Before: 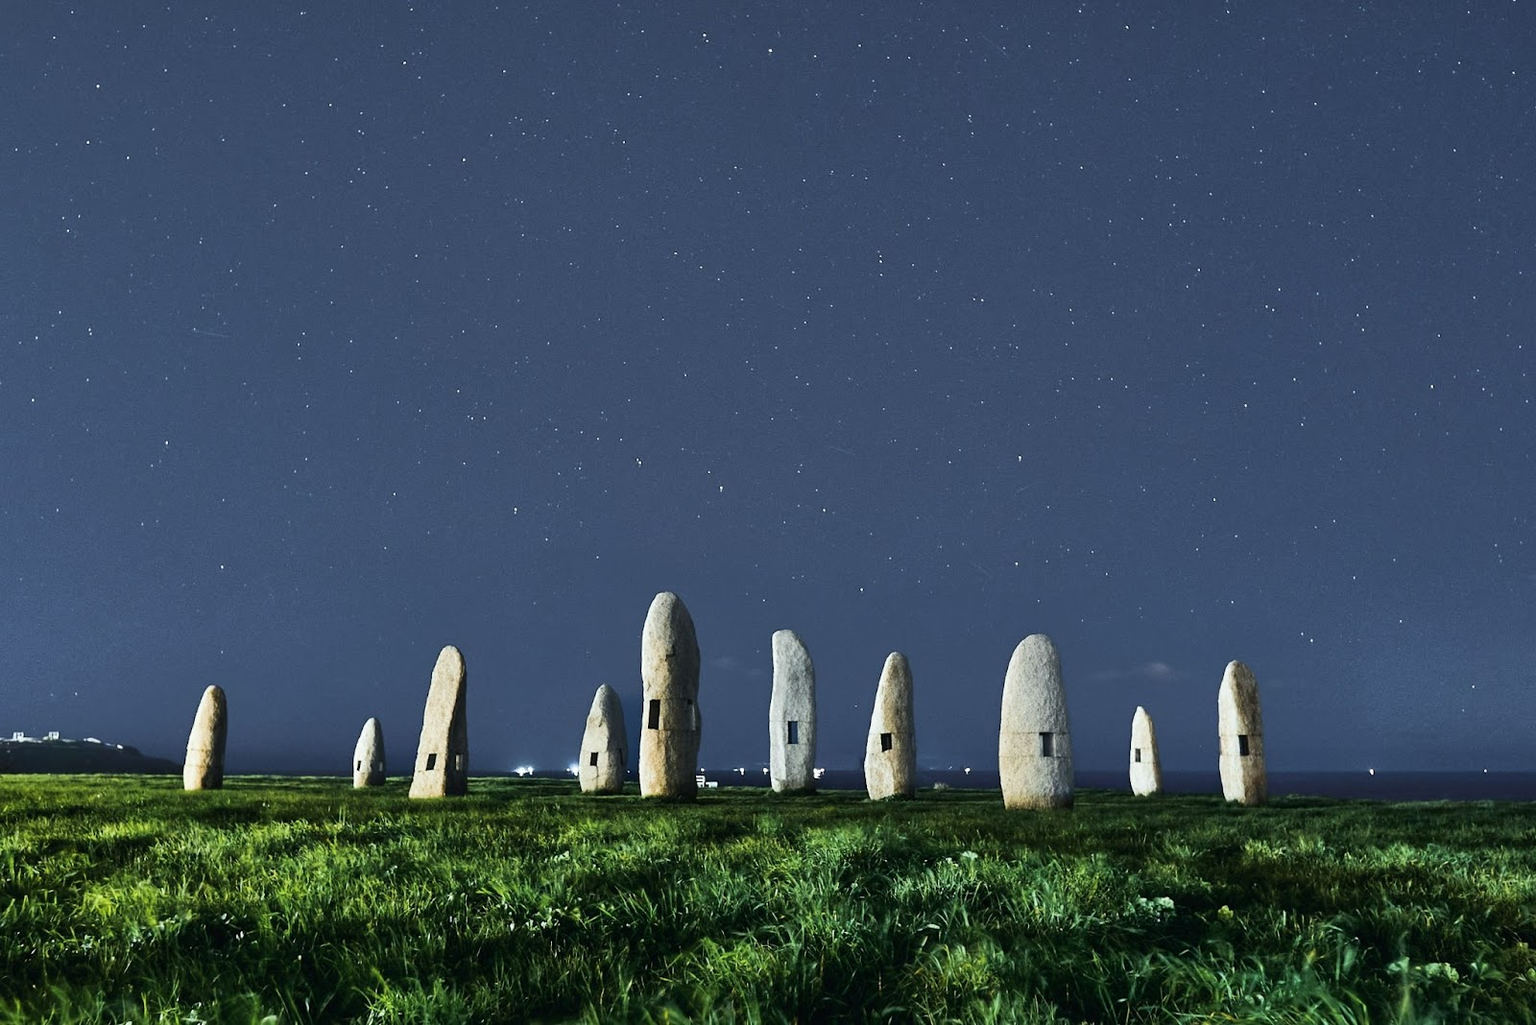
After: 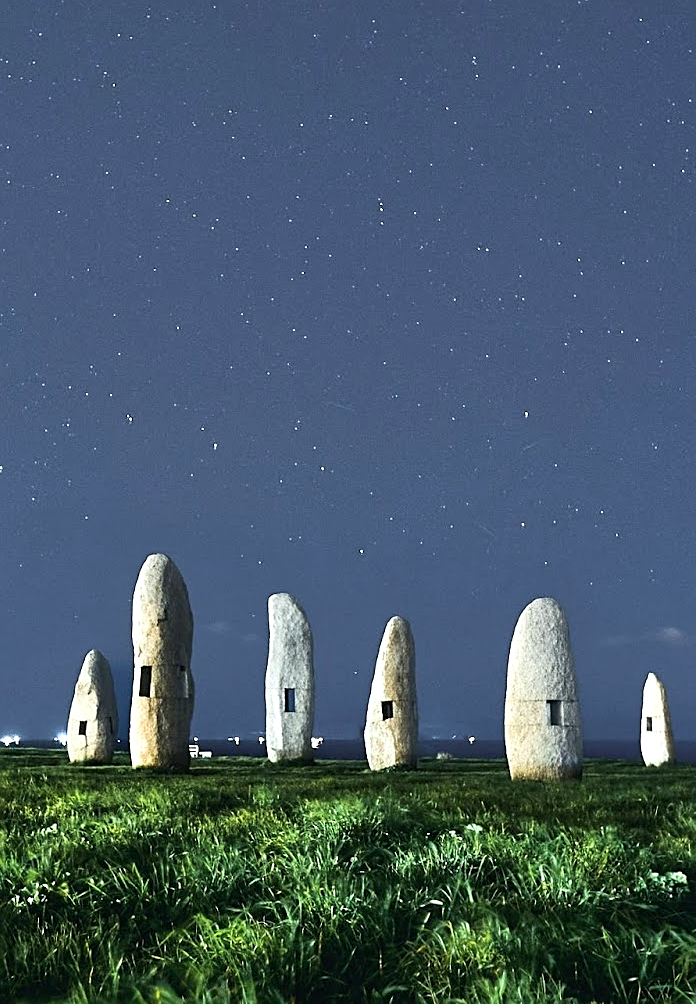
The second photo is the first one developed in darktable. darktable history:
crop: left 33.507%, top 5.933%, right 22.807%
exposure: black level correction 0, exposure 0.499 EV, compensate highlight preservation false
sharpen: on, module defaults
